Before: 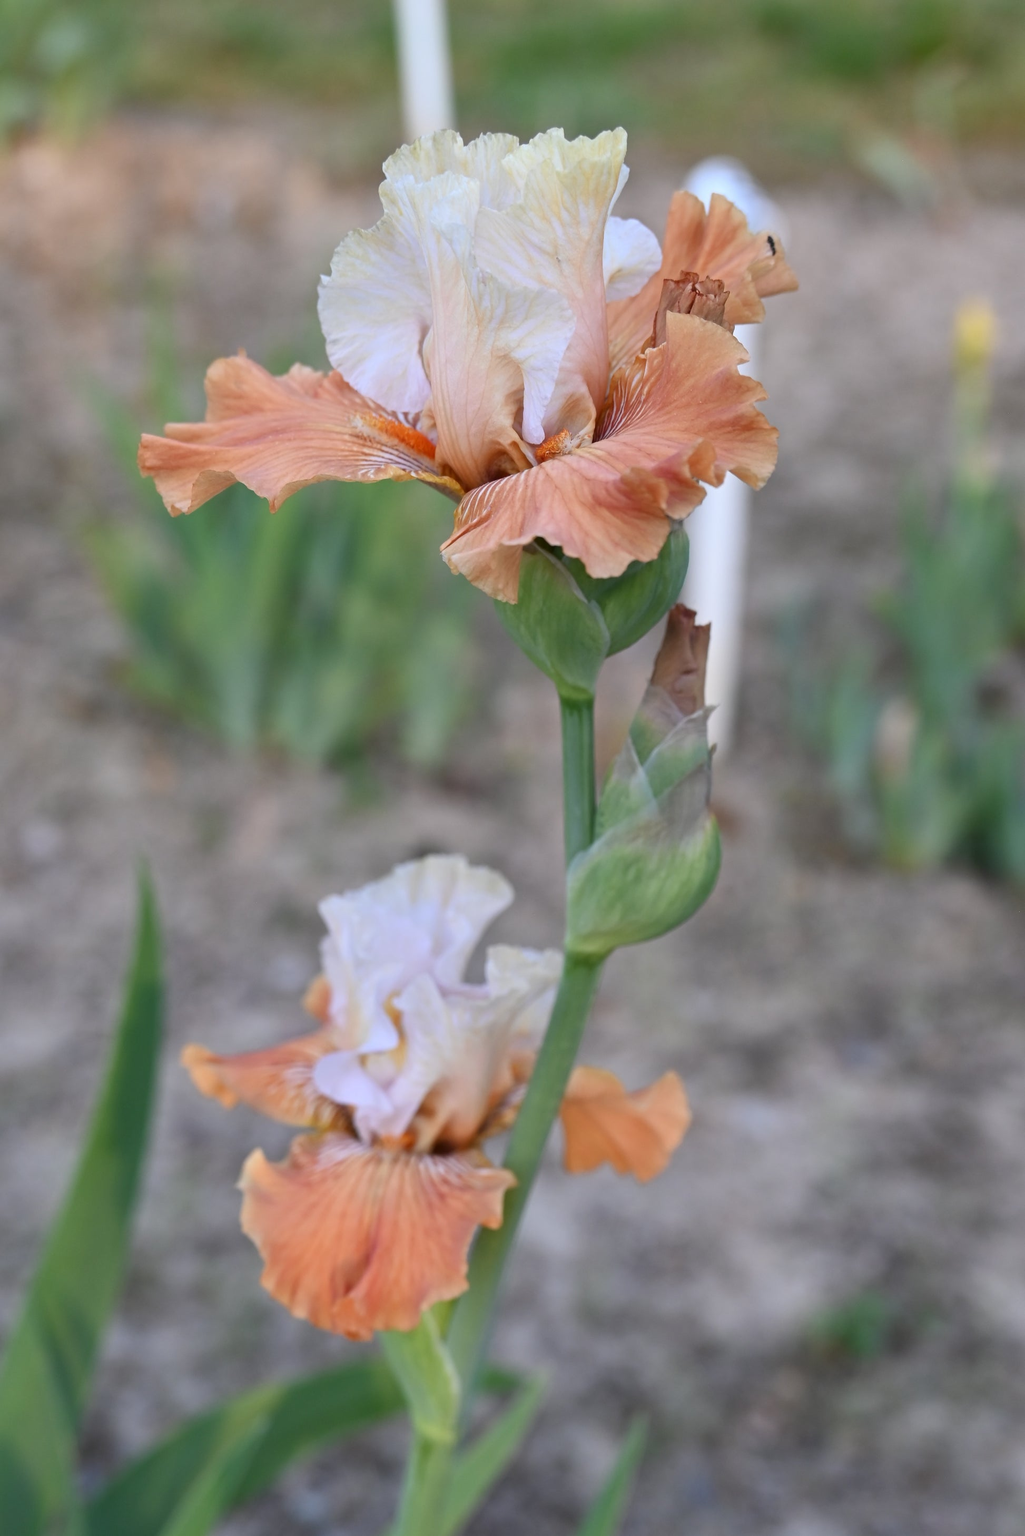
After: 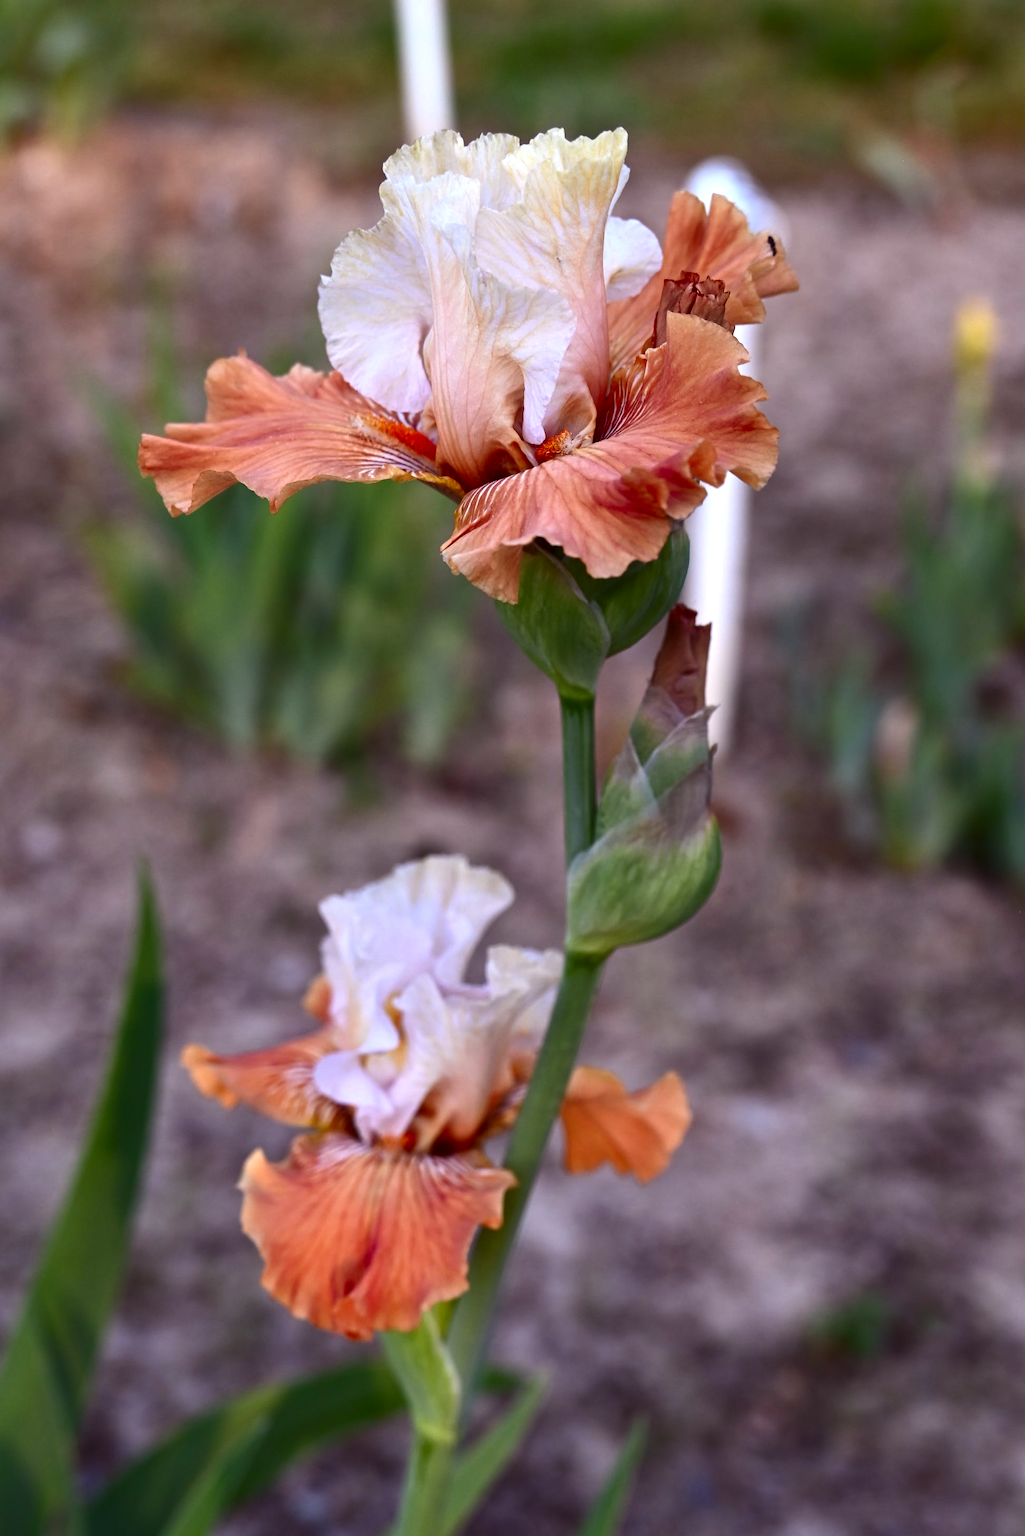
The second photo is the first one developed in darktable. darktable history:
contrast brightness saturation: contrast 0.126, brightness -0.245, saturation 0.142
levels: levels [0, 0.394, 0.787]
exposure: black level correction 0.002, exposure -0.202 EV, compensate highlight preservation false
color balance rgb: power › luminance -7.579%, power › chroma 1.318%, power › hue 330.47°, global offset › luminance 0.278%, perceptual saturation grading › global saturation 0.731%
